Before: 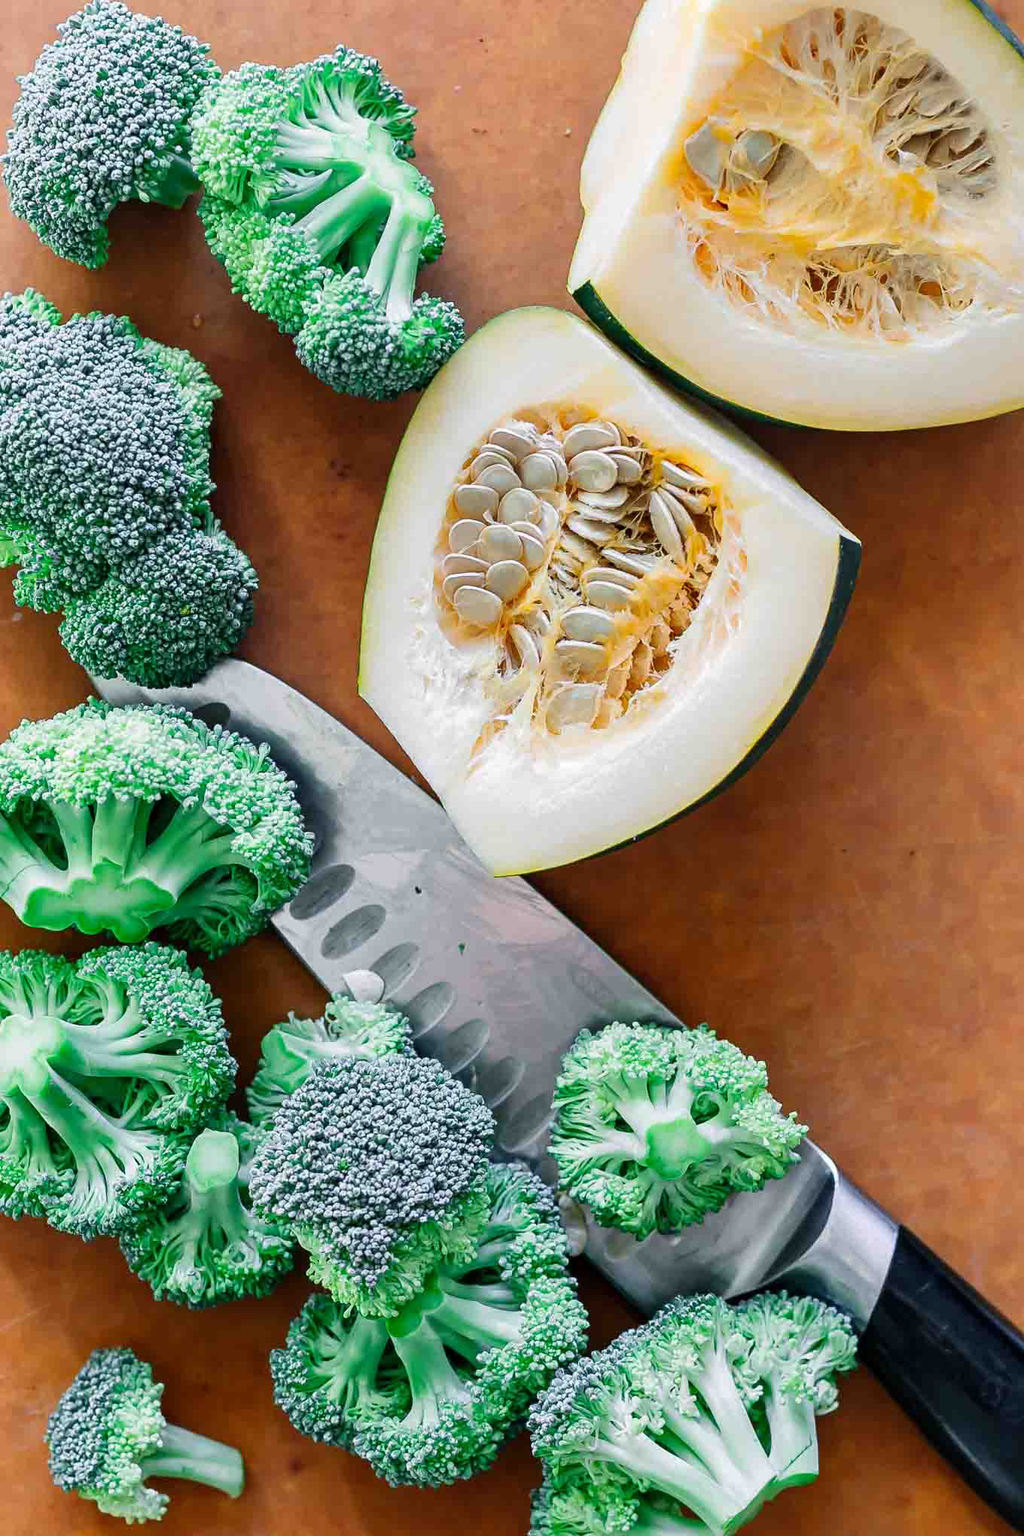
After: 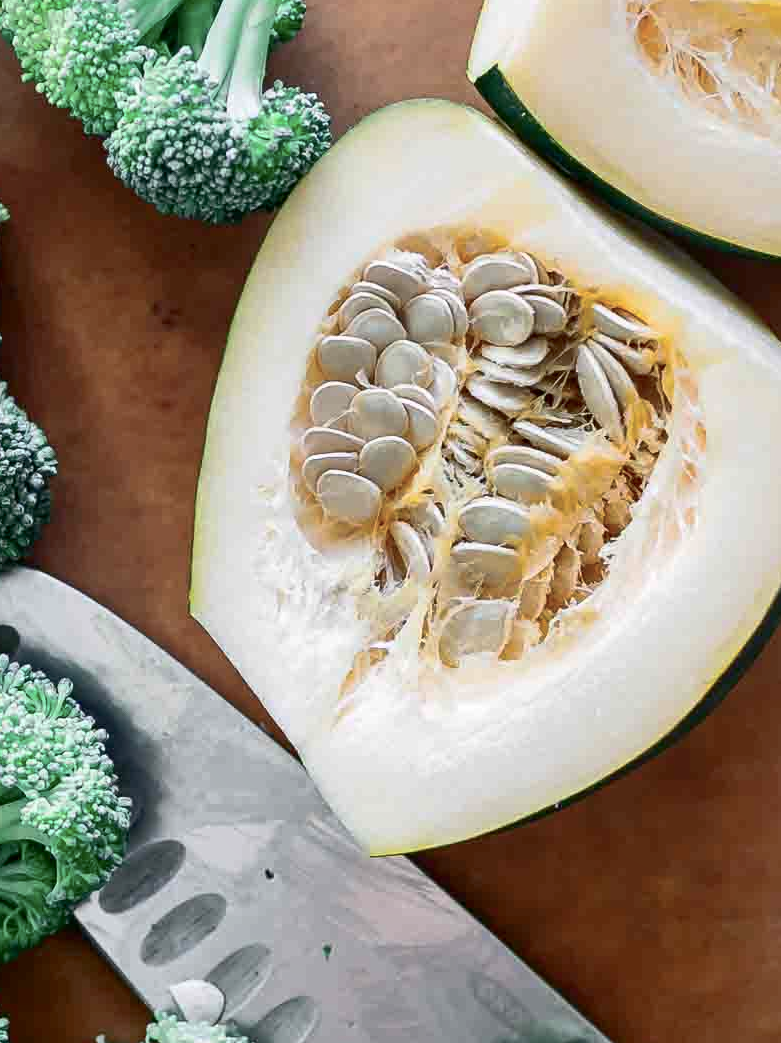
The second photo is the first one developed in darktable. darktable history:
crop: left 21.042%, top 15.113%, right 21.507%, bottom 33.712%
shadows and highlights: shadows color adjustment 98%, highlights color adjustment 59.44%
contrast brightness saturation: contrast 0.252, saturation -0.312
